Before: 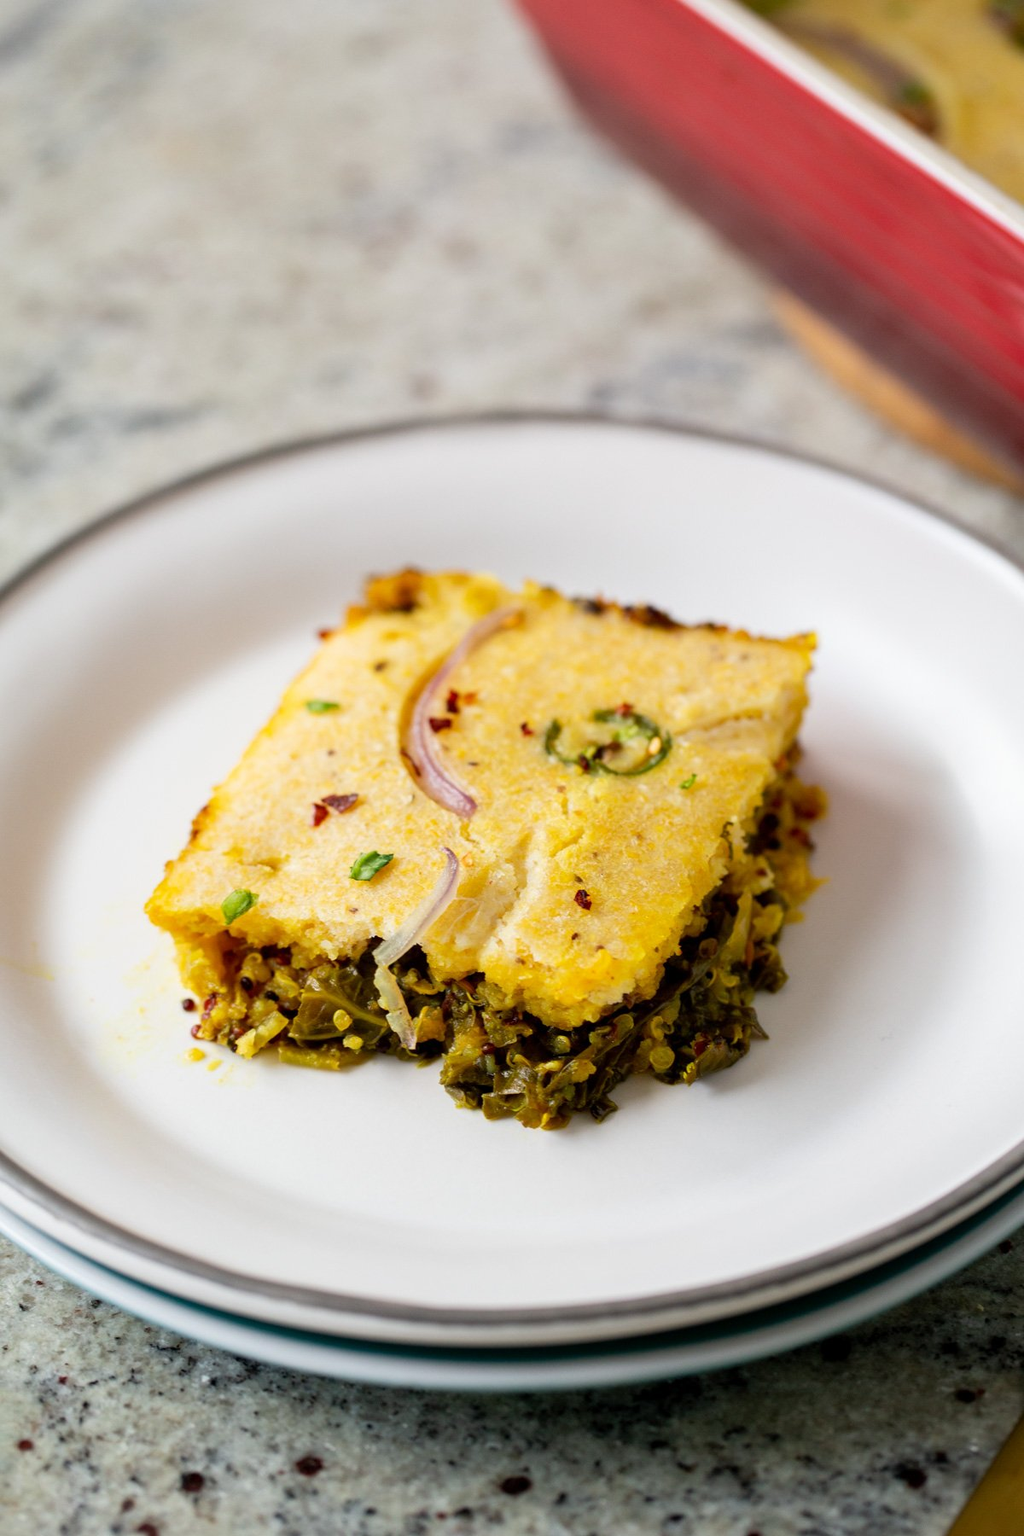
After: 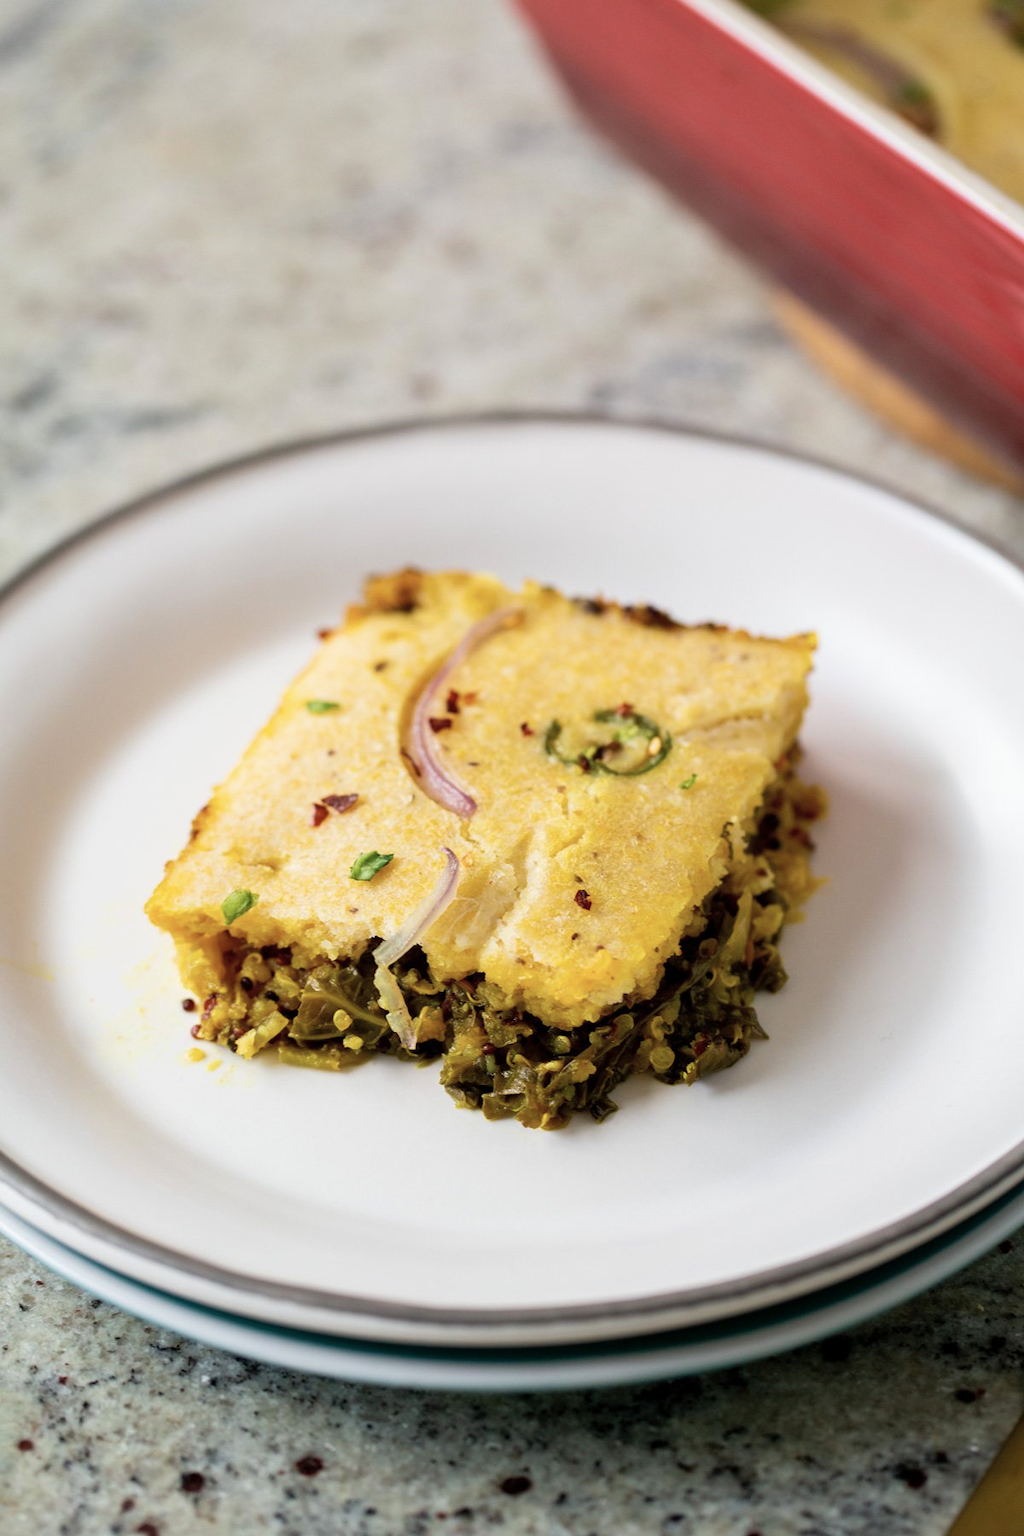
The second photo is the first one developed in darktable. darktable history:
color correction: saturation 0.8
velvia: on, module defaults
